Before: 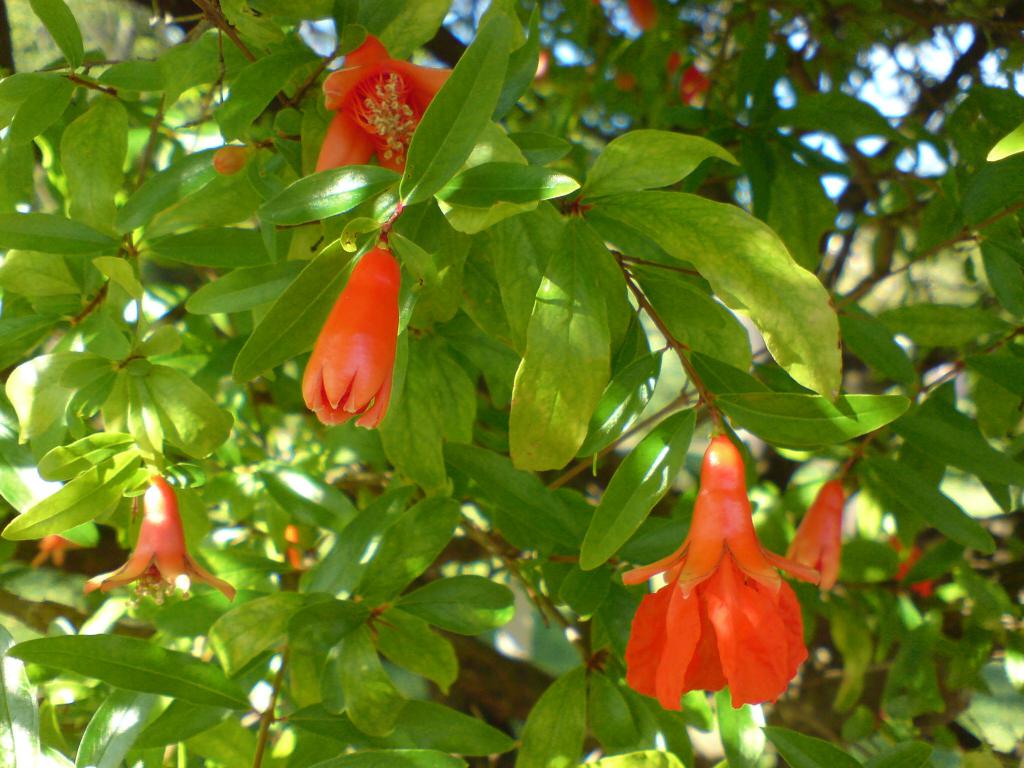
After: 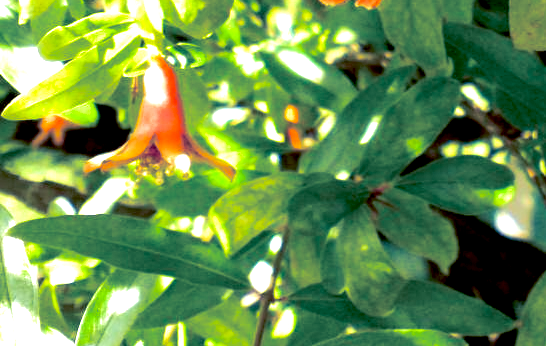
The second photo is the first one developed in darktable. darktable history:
exposure: black level correction 0.035, exposure 0.9 EV, compensate highlight preservation false
split-toning: shadows › hue 226.8°, shadows › saturation 0.84
crop and rotate: top 54.778%, right 46.61%, bottom 0.159%
